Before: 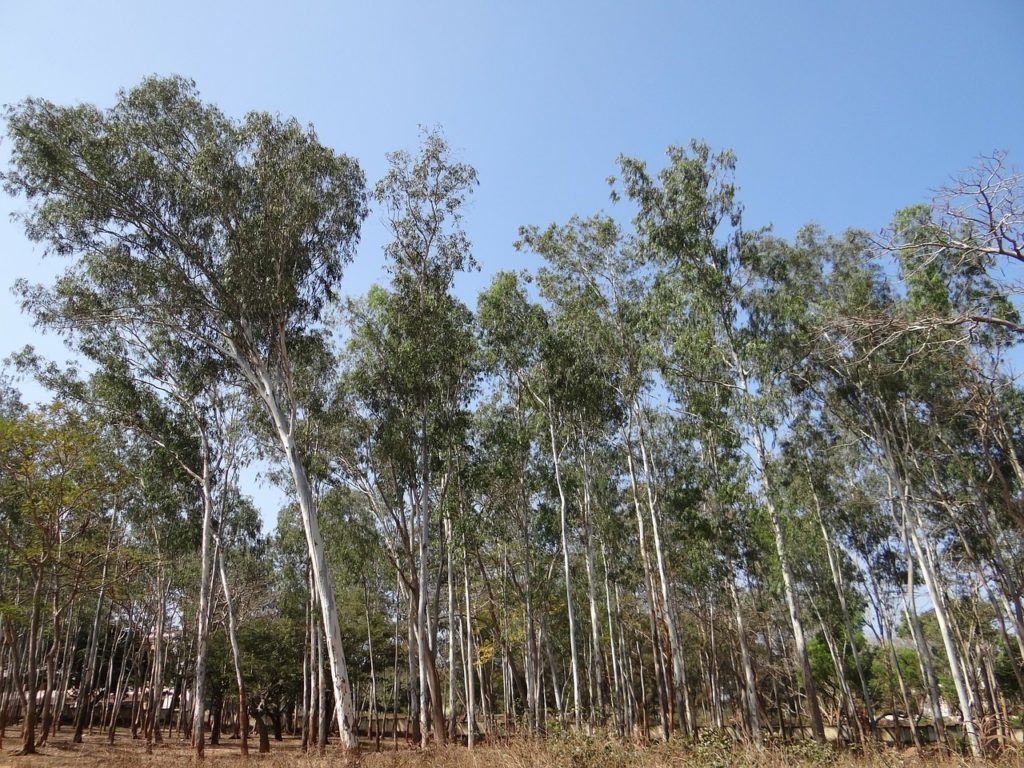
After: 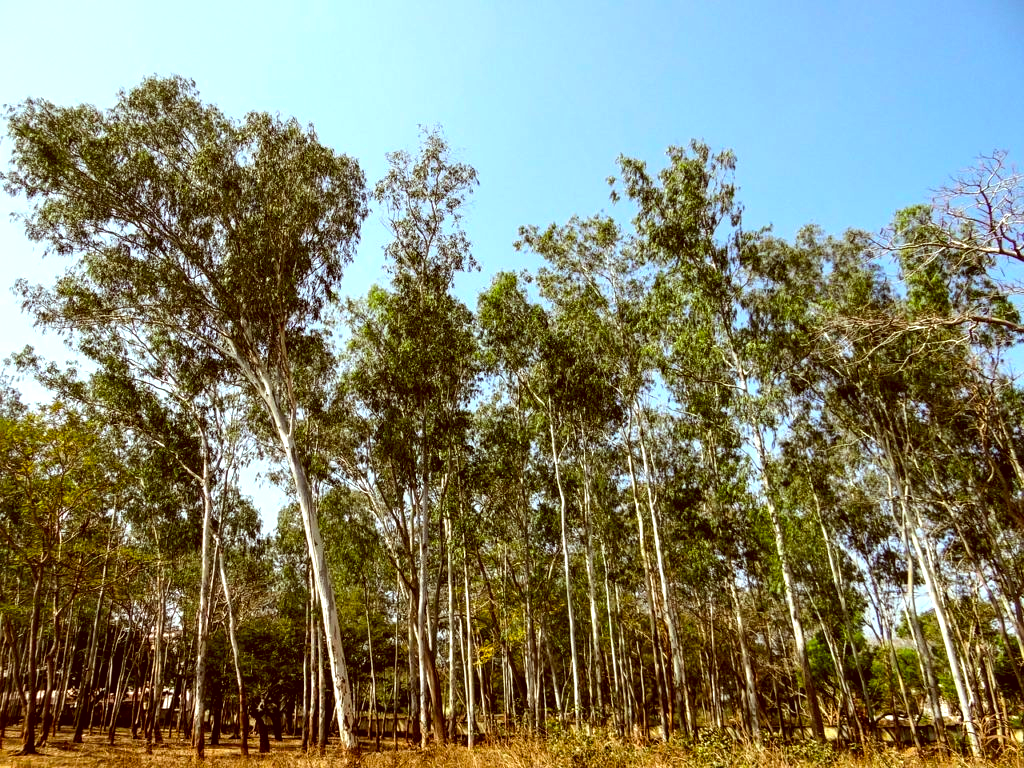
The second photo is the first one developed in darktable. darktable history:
exposure: black level correction 0.01, exposure 0.014 EV, compensate highlight preservation false
color balance rgb: linear chroma grading › global chroma 15%, perceptual saturation grading › global saturation 30%
color correction: highlights a* -5.3, highlights b* 9.8, shadows a* 9.8, shadows b* 24.26
local contrast: on, module defaults
tone equalizer: -8 EV -0.75 EV, -7 EV -0.7 EV, -6 EV -0.6 EV, -5 EV -0.4 EV, -3 EV 0.4 EV, -2 EV 0.6 EV, -1 EV 0.7 EV, +0 EV 0.75 EV, edges refinement/feathering 500, mask exposure compensation -1.57 EV, preserve details no
